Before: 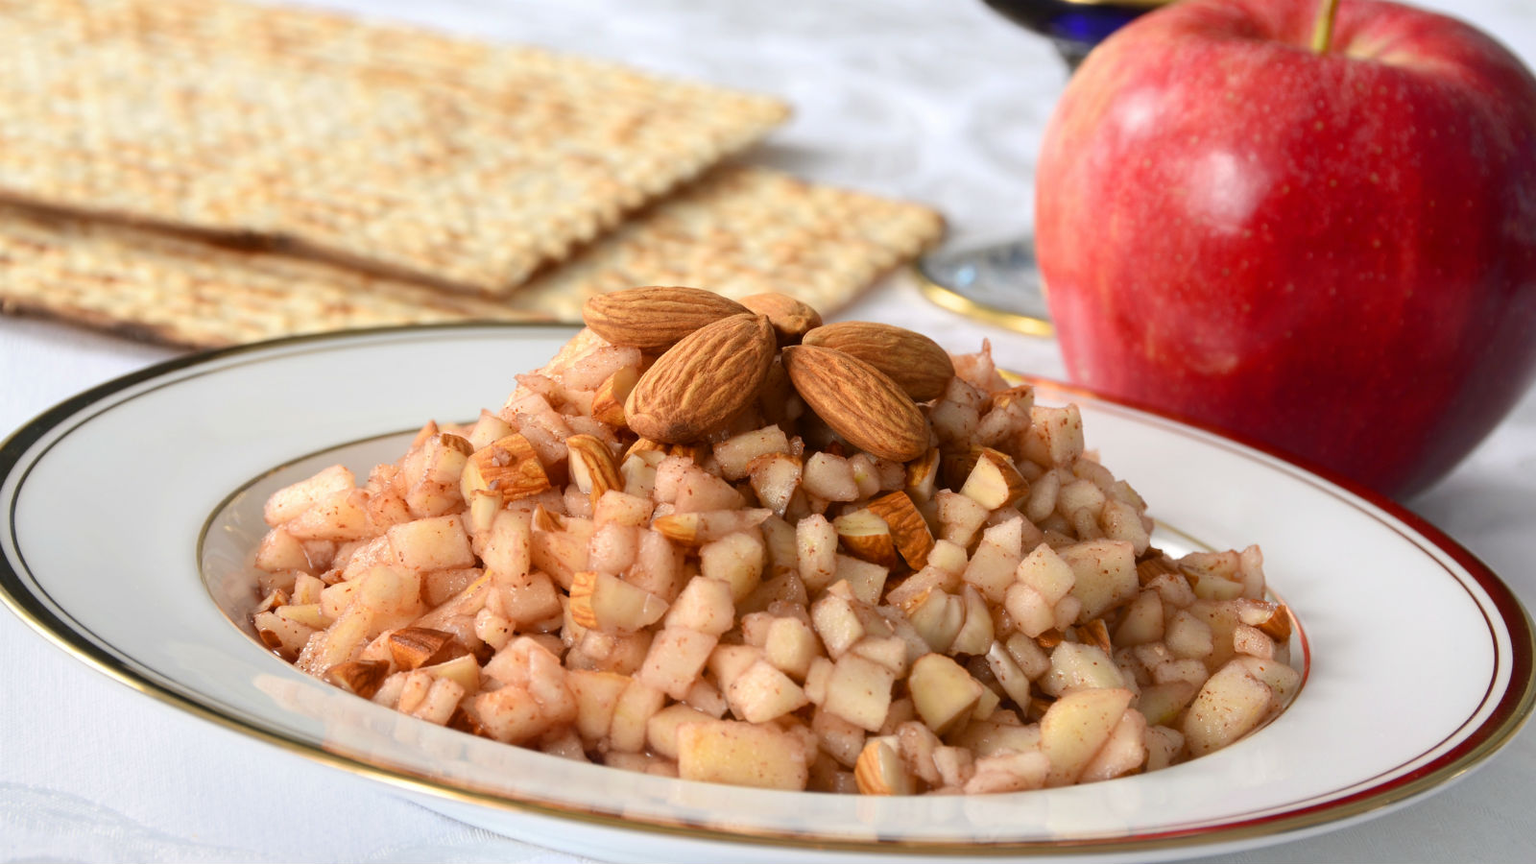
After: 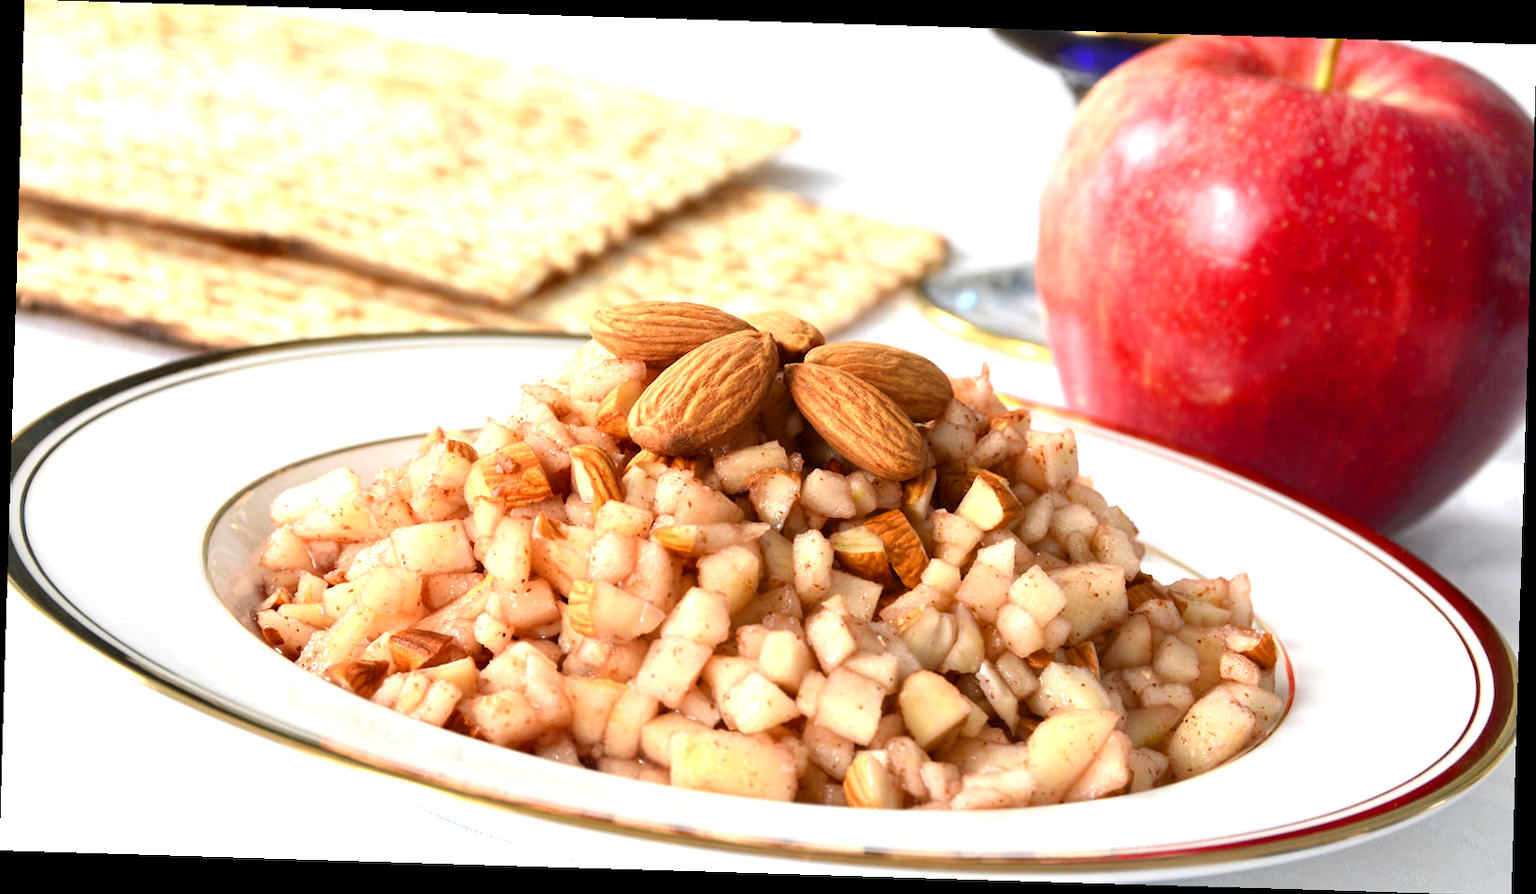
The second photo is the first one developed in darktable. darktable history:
contrast equalizer: octaves 7, y [[0.524 ×6], [0.512 ×6], [0.379 ×6], [0 ×6], [0 ×6]]
rotate and perspective: rotation 1.72°, automatic cropping off
exposure: exposure 0.785 EV, compensate highlight preservation false
